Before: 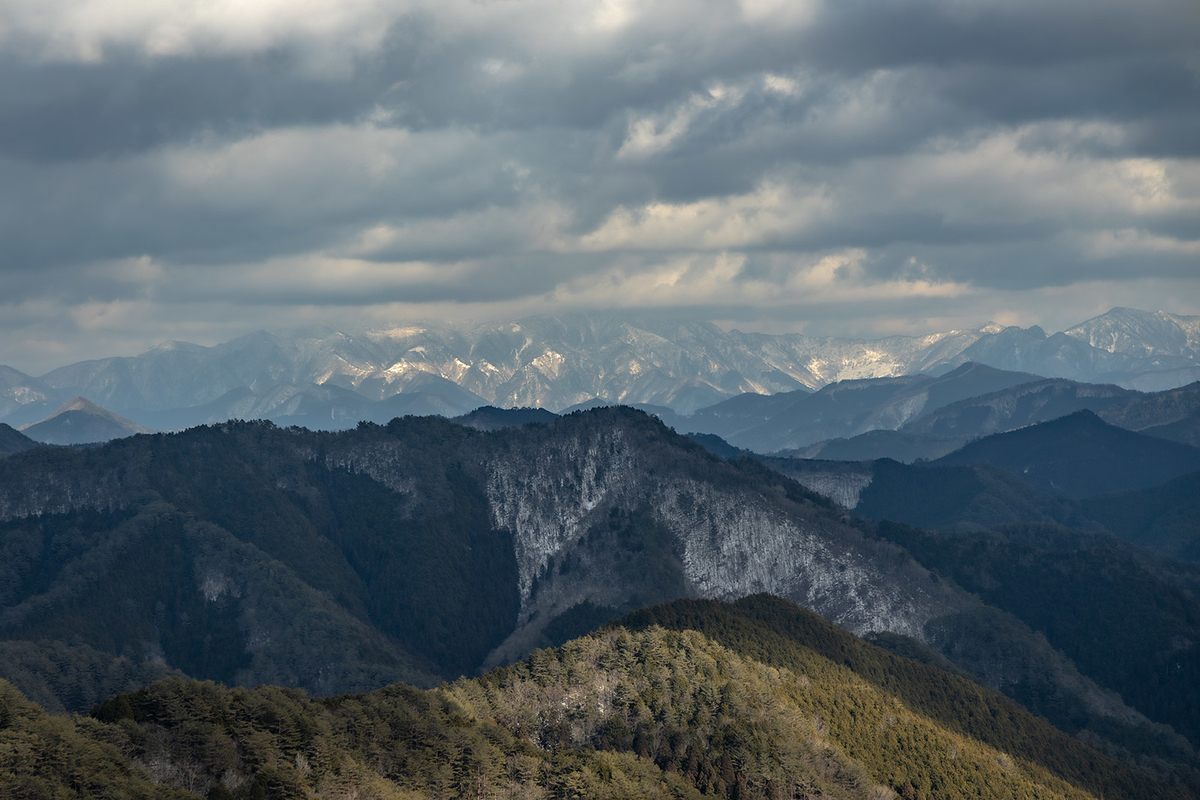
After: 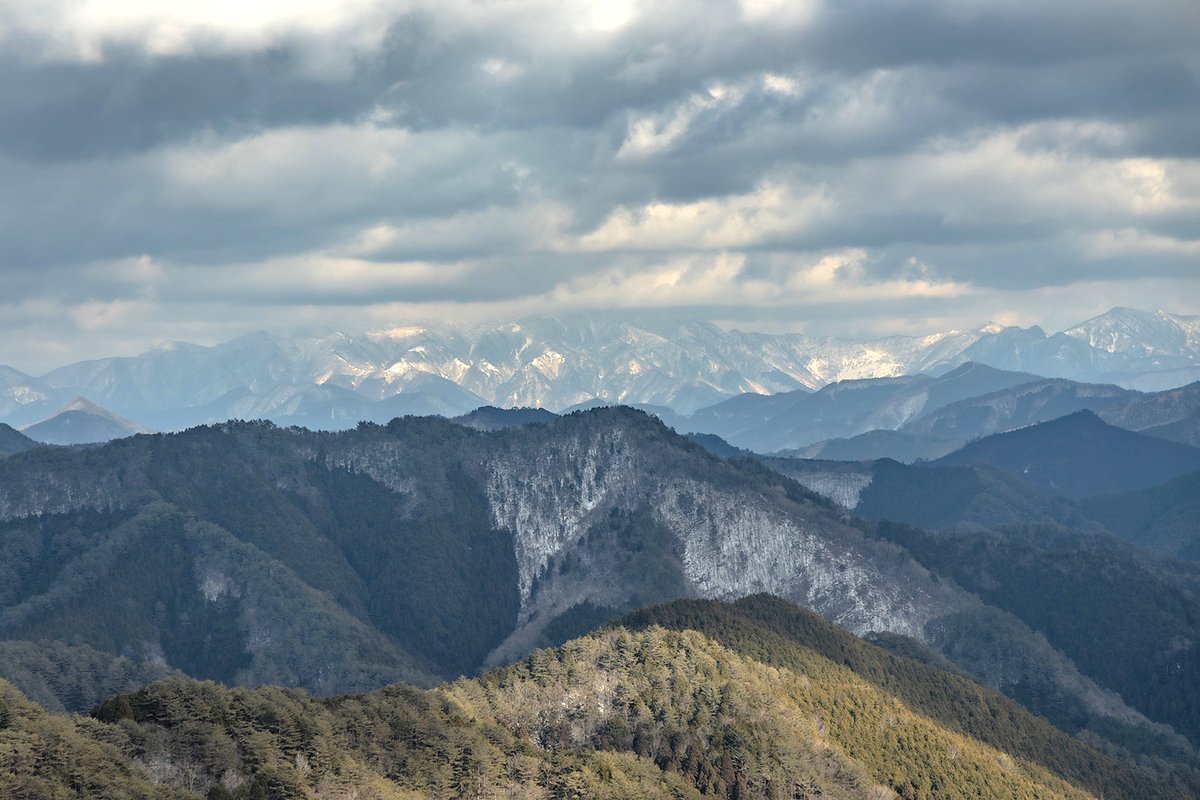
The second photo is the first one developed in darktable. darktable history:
contrast brightness saturation: brightness 0.142
exposure: exposure 0.587 EV, compensate highlight preservation false
shadows and highlights: shadows 33.86, highlights -47.16, compress 49.87%, soften with gaussian
